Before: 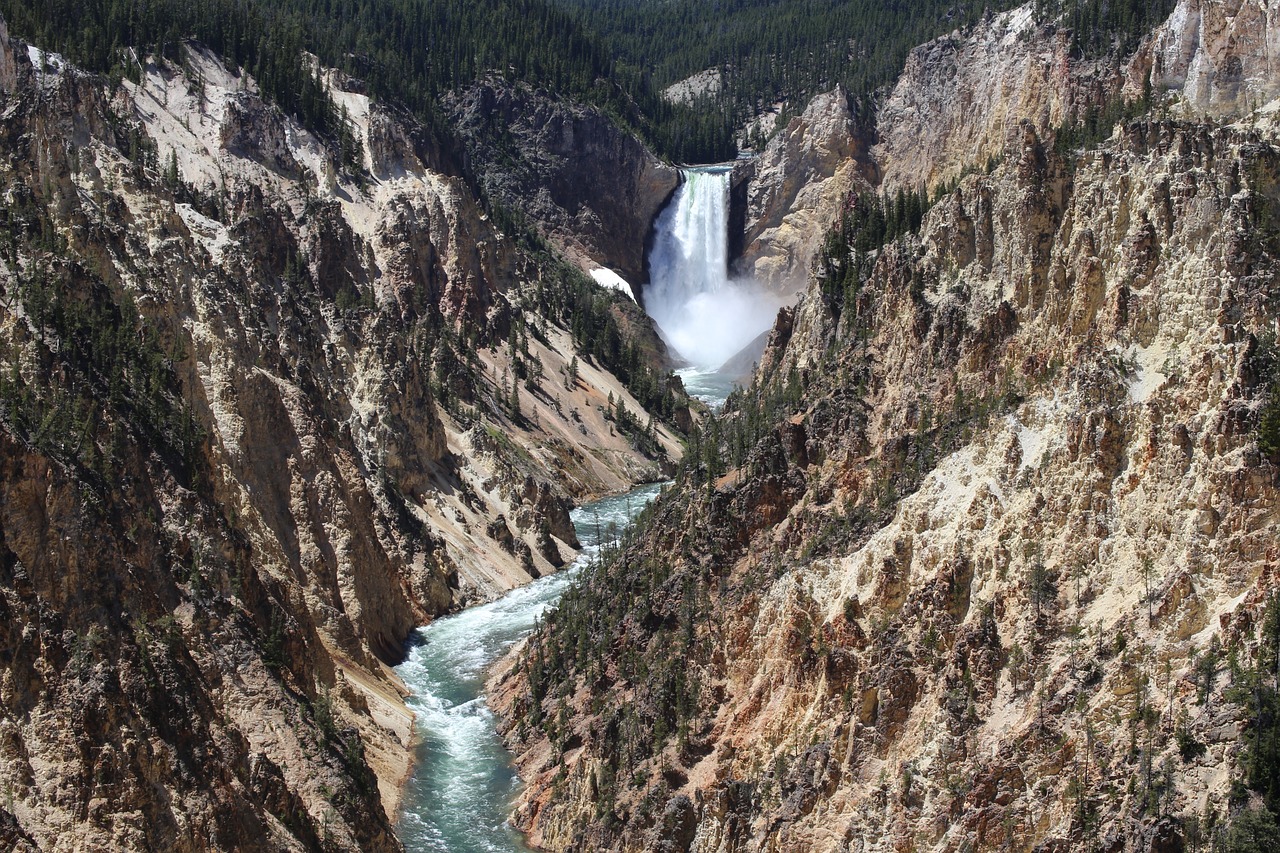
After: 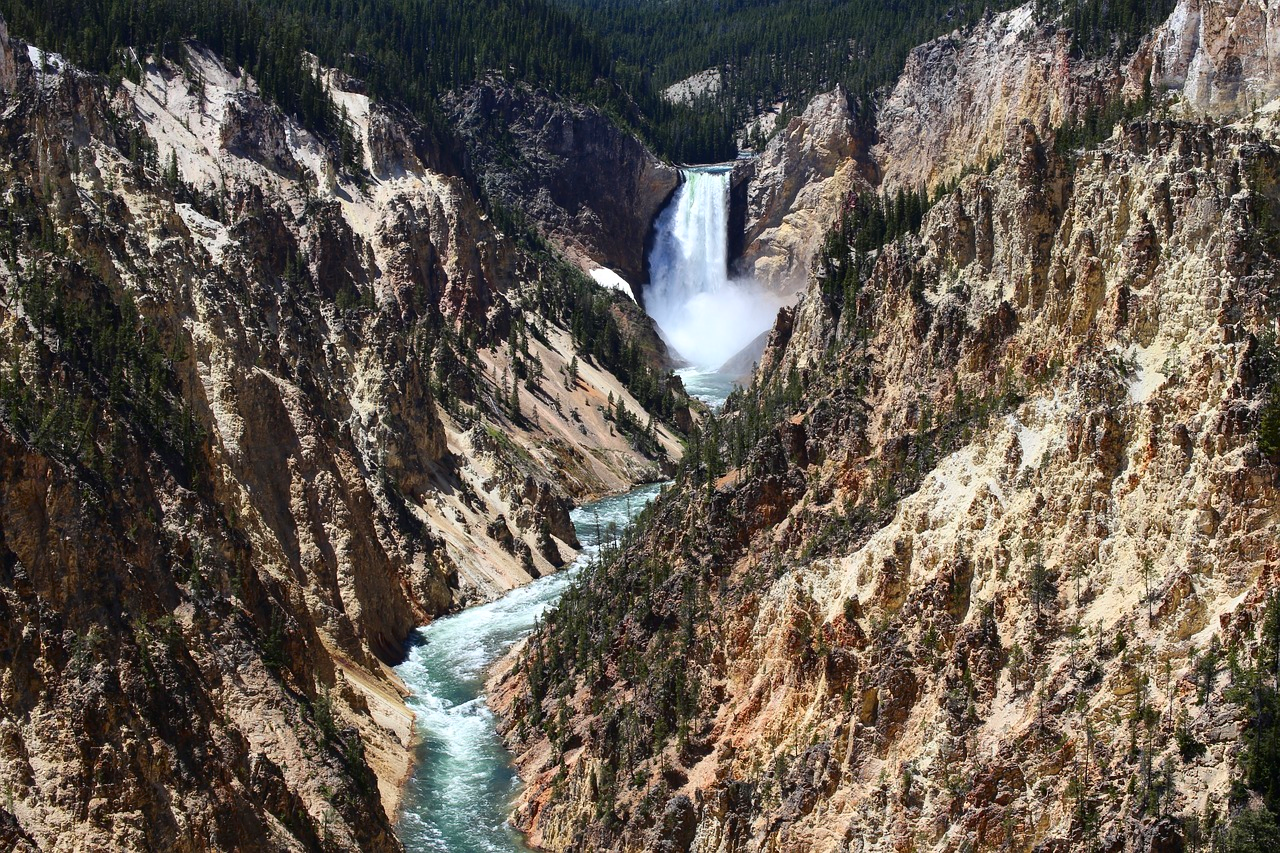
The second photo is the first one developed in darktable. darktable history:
contrast brightness saturation: contrast 0.182, saturation 0.299
